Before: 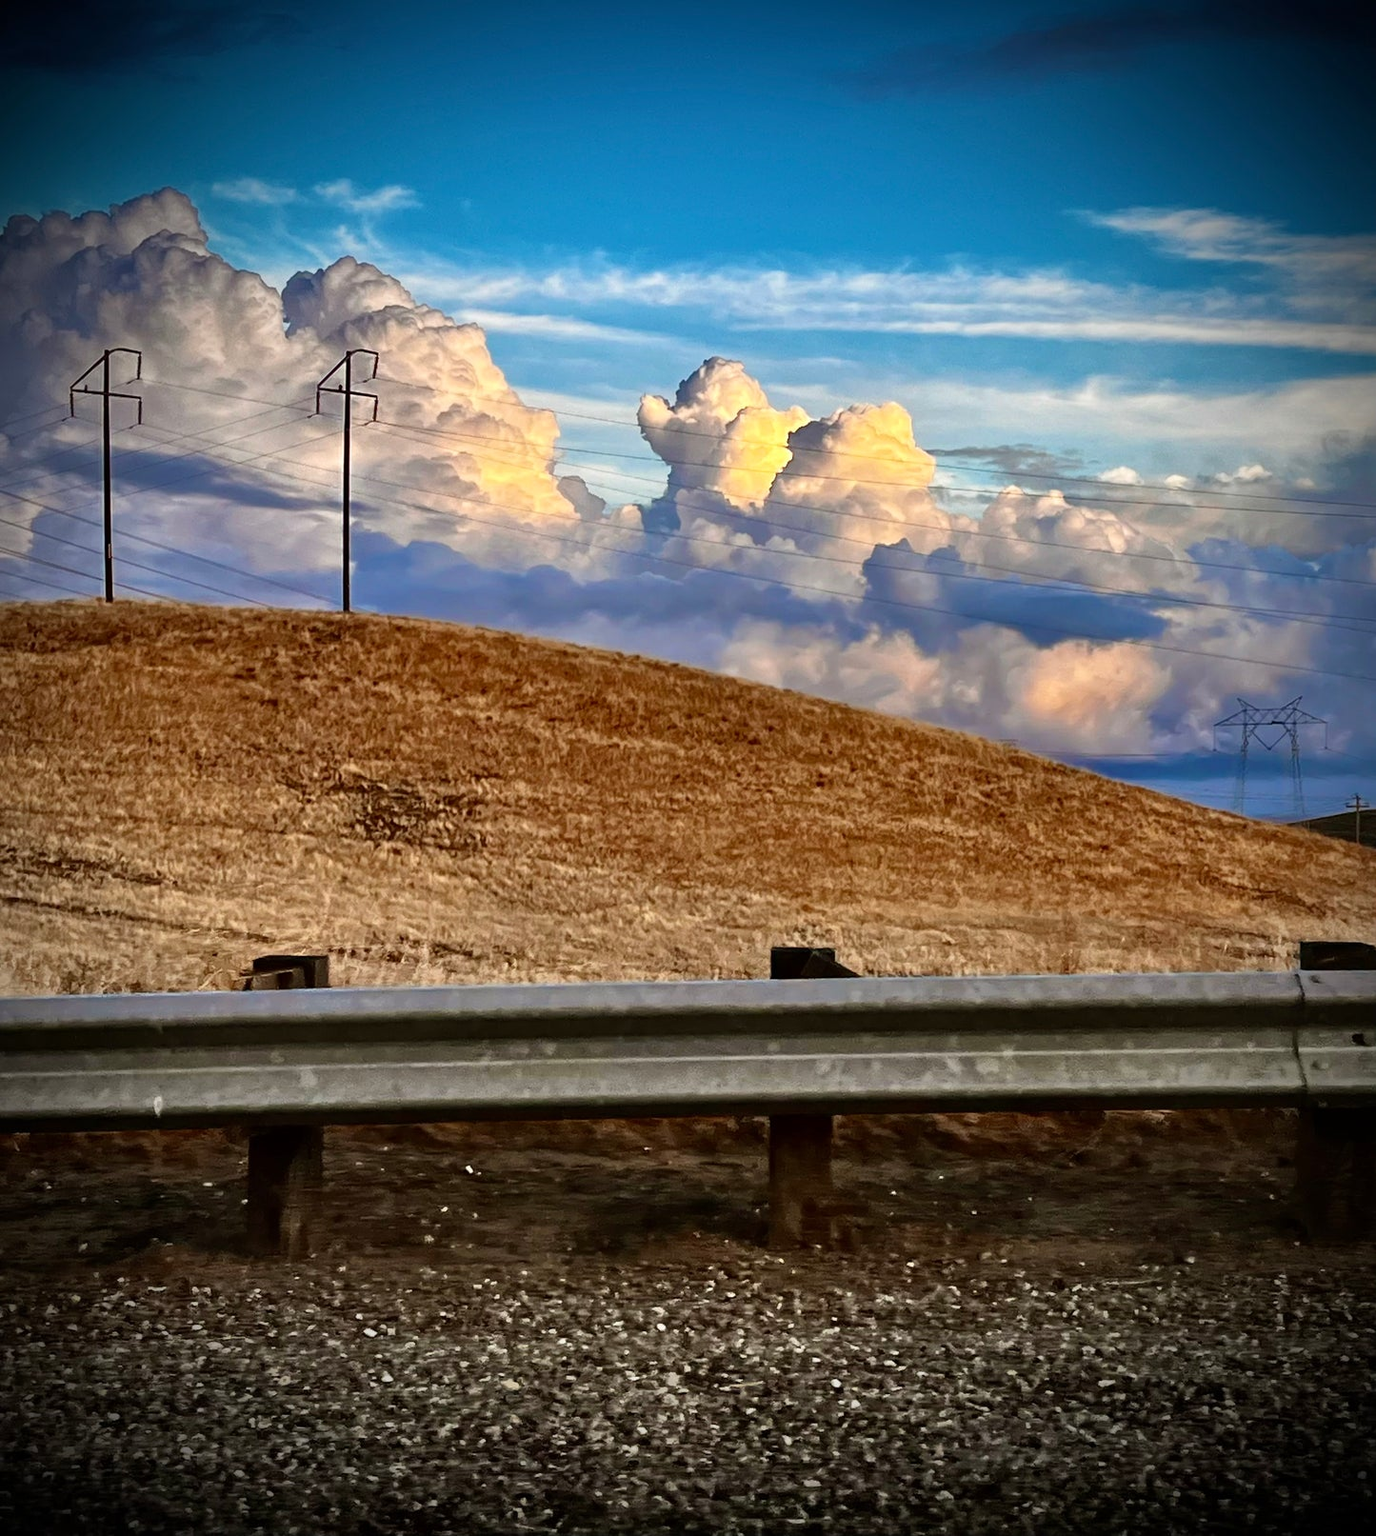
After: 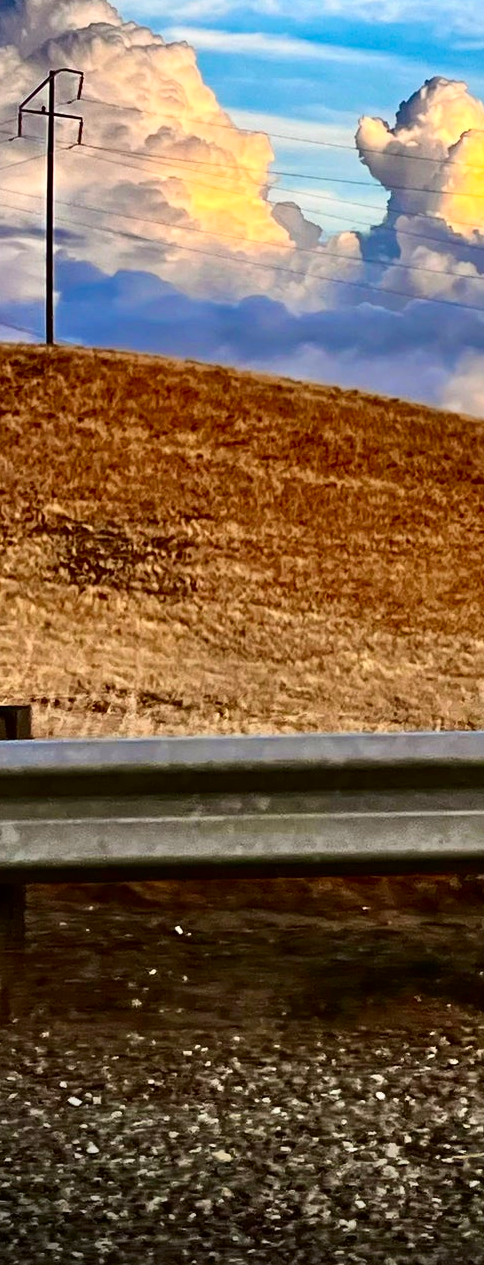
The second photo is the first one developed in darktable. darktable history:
crop and rotate: left 21.77%, top 18.528%, right 44.676%, bottom 2.997%
contrast brightness saturation: contrast 0.16, saturation 0.32
